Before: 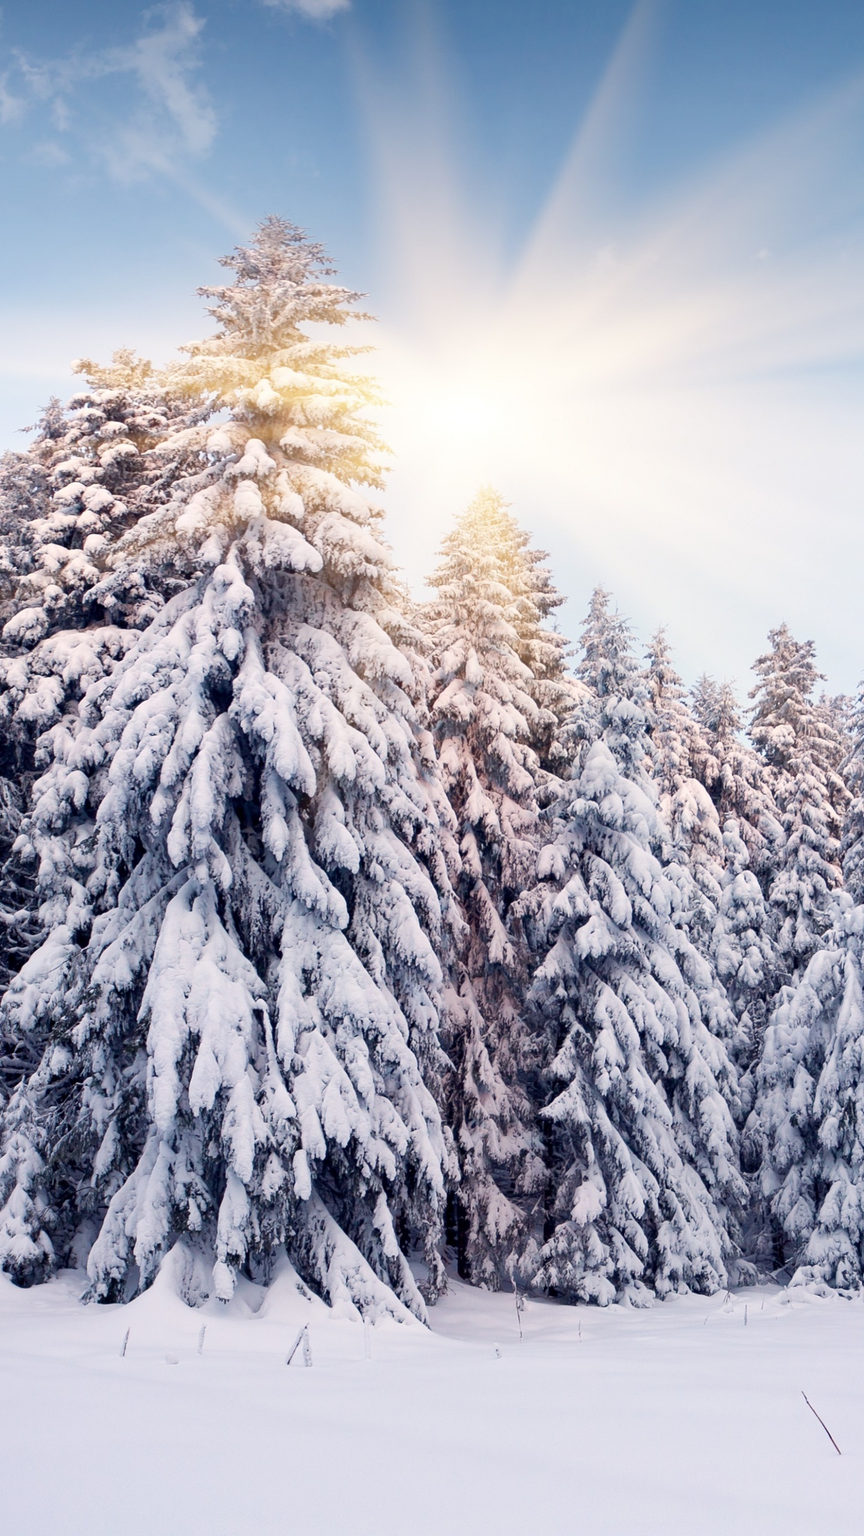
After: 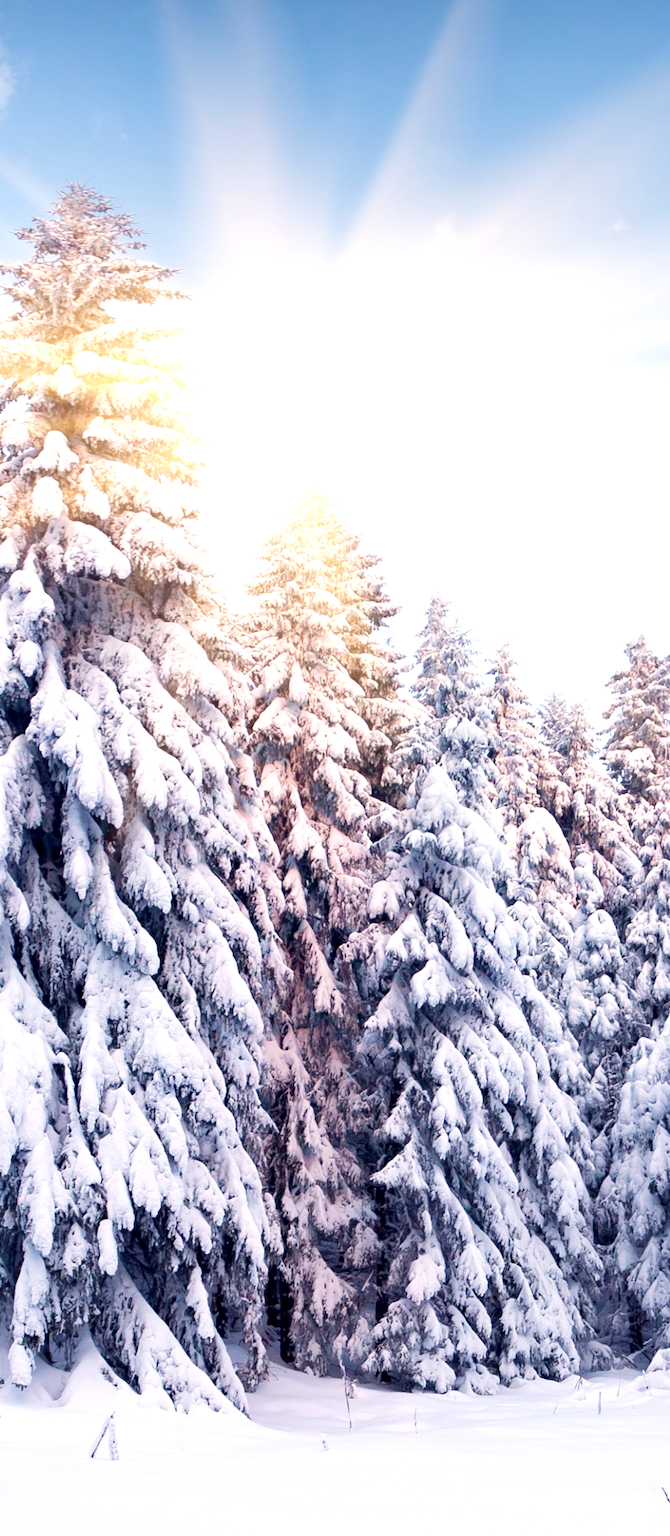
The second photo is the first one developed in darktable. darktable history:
exposure: black level correction 0.001, exposure 0.498 EV, compensate highlight preservation false
crop and rotate: left 23.789%, top 3.293%, right 6.278%, bottom 6.515%
velvia: strength 24.56%
